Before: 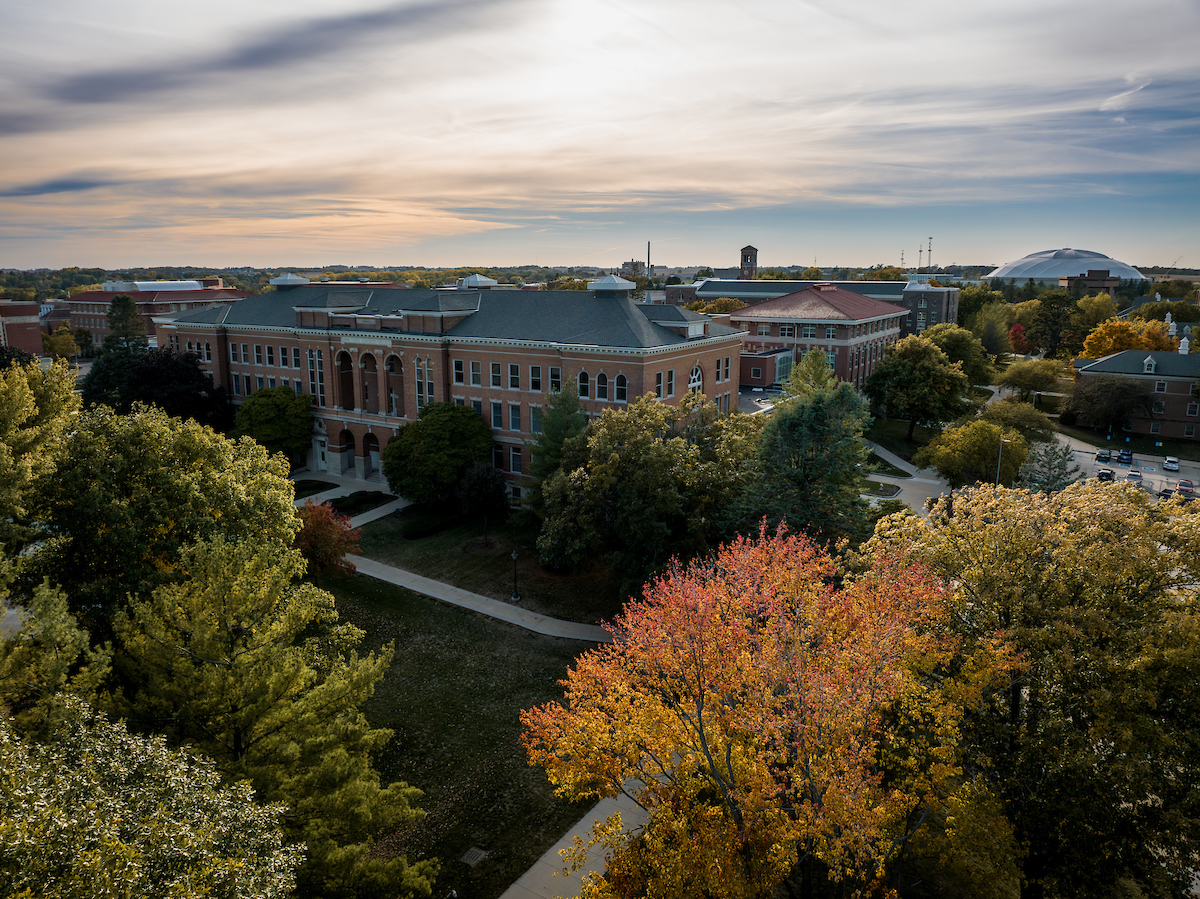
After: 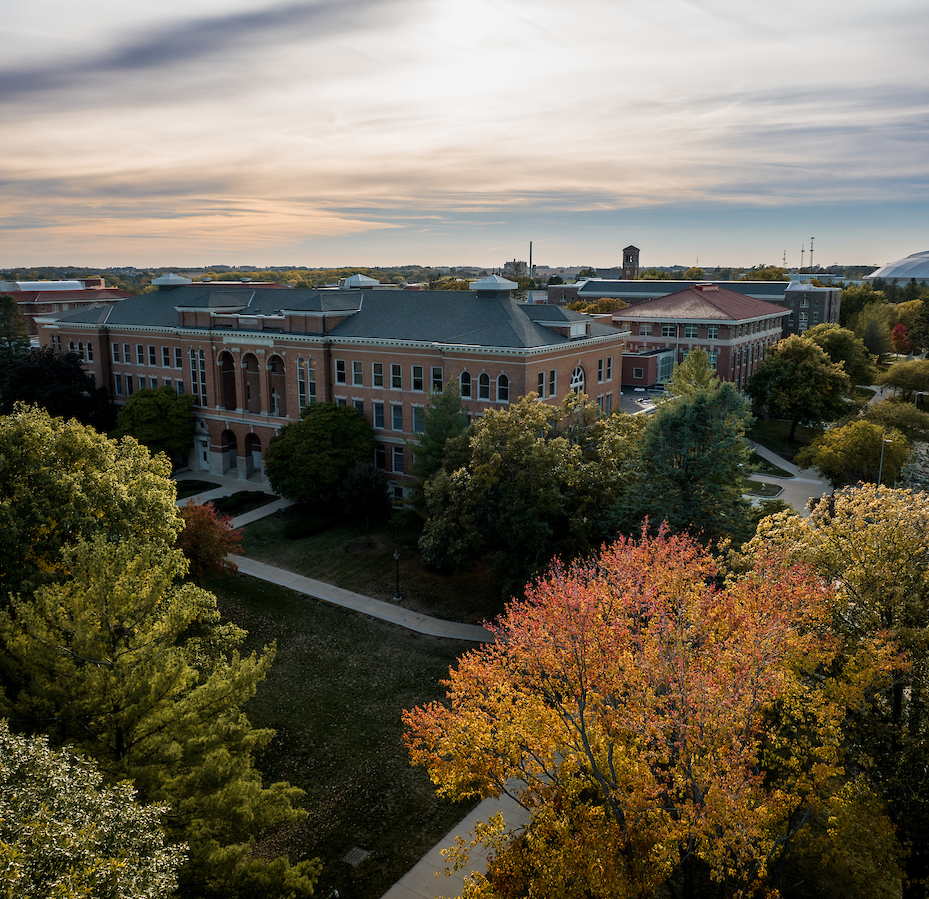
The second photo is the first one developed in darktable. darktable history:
crop: left 9.881%, right 12.634%
